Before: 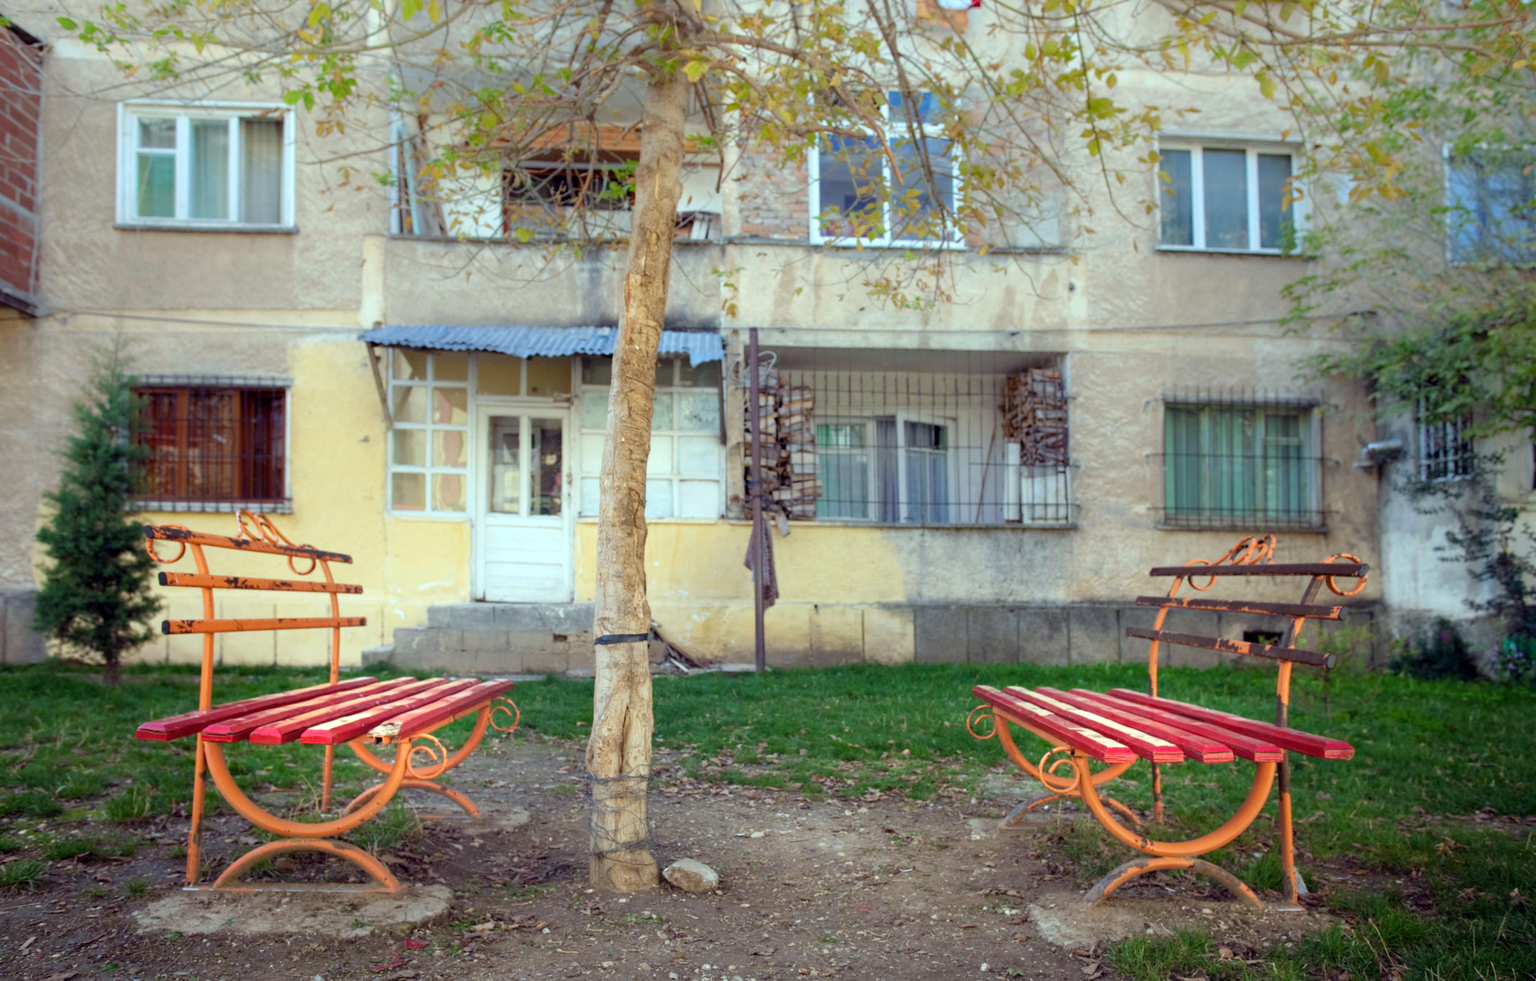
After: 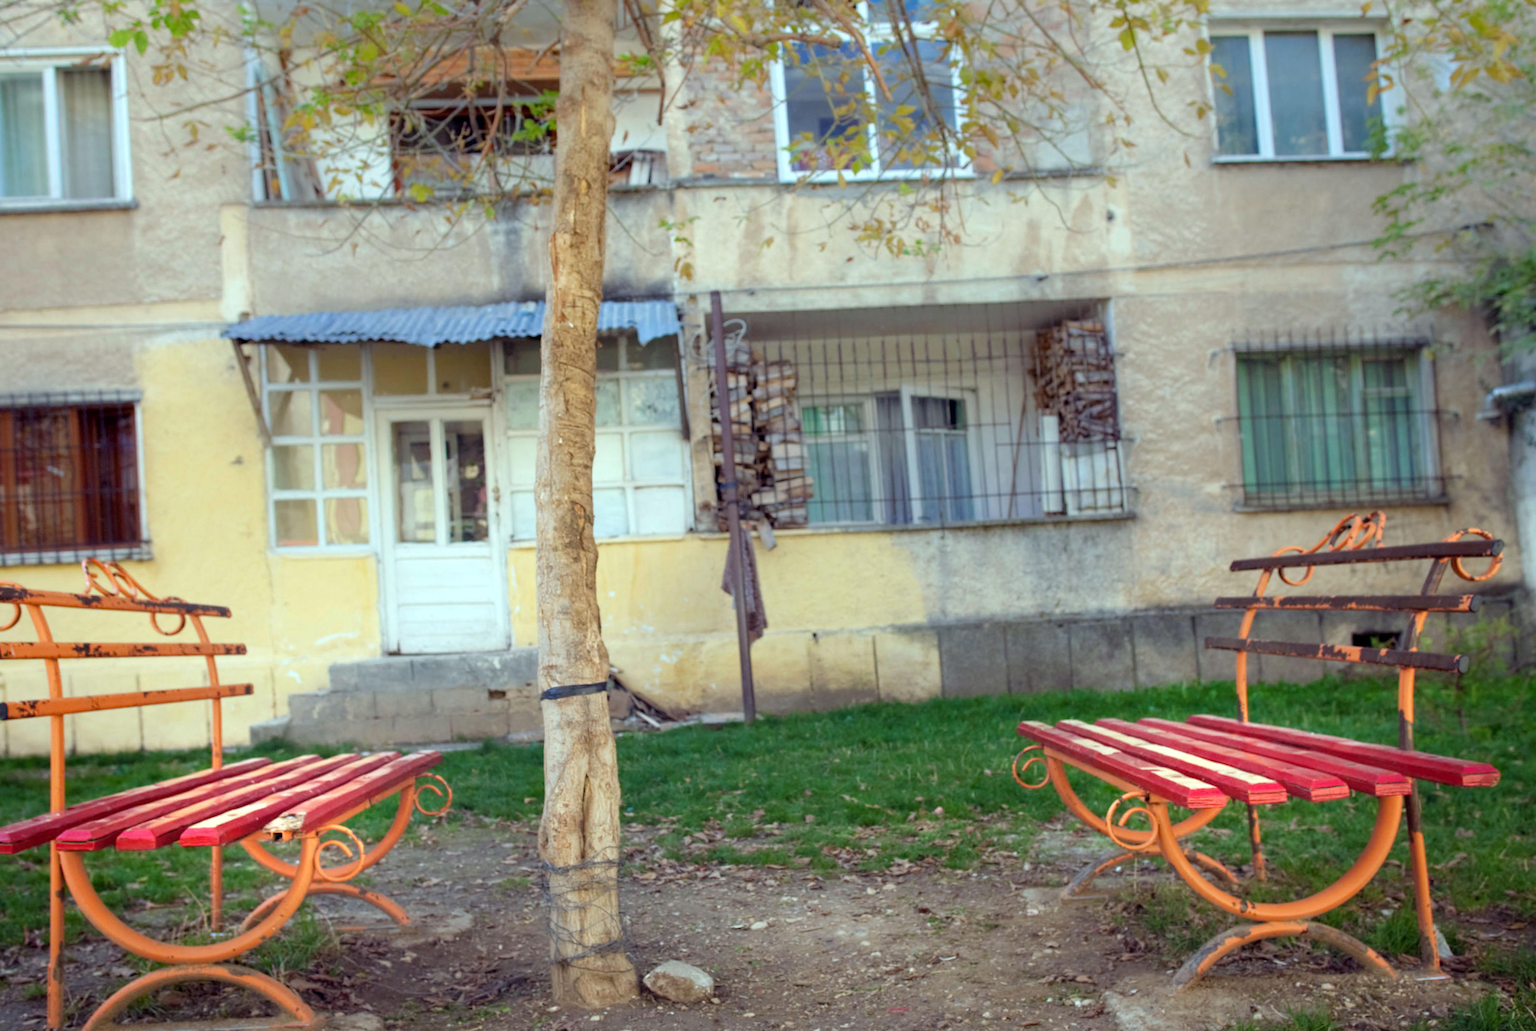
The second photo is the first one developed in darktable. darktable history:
crop: left 9.807%, top 6.259%, right 7.334%, bottom 2.177%
rotate and perspective: rotation -3.52°, crop left 0.036, crop right 0.964, crop top 0.081, crop bottom 0.919
